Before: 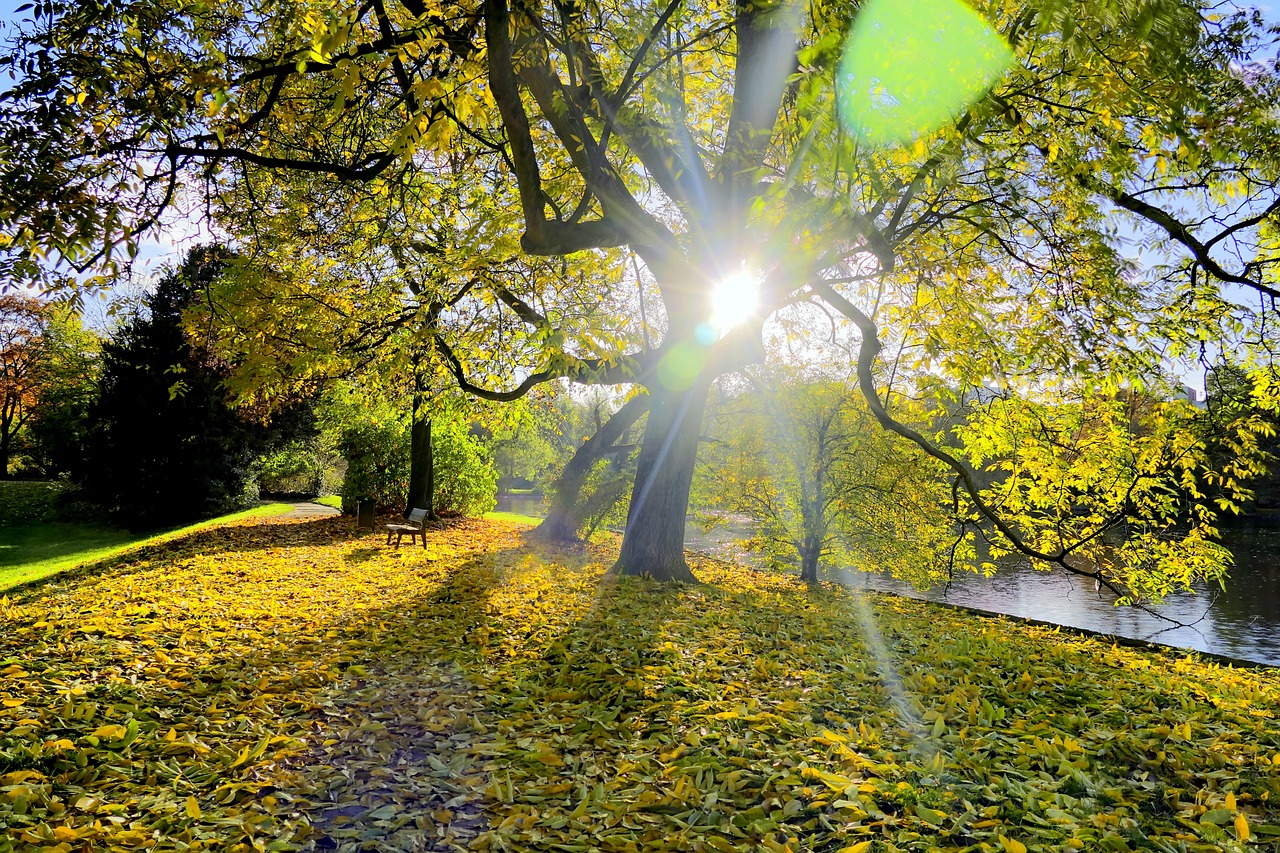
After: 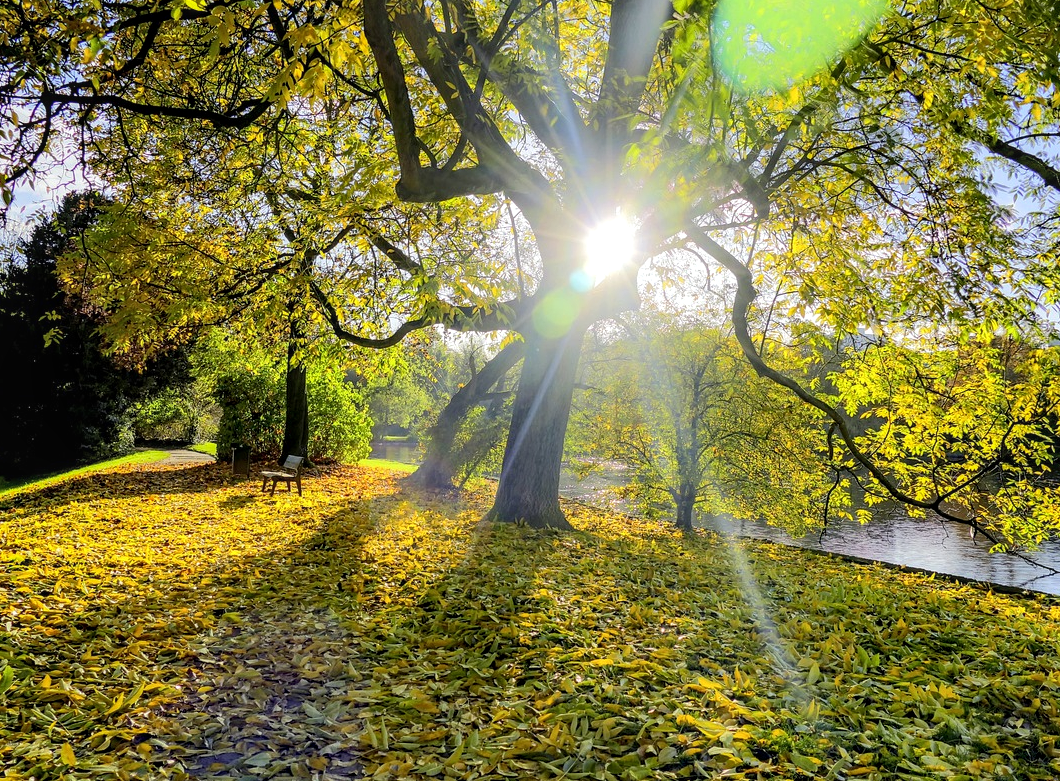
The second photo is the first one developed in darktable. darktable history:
local contrast: on, module defaults
crop: left 9.807%, top 6.259%, right 7.334%, bottom 2.177%
